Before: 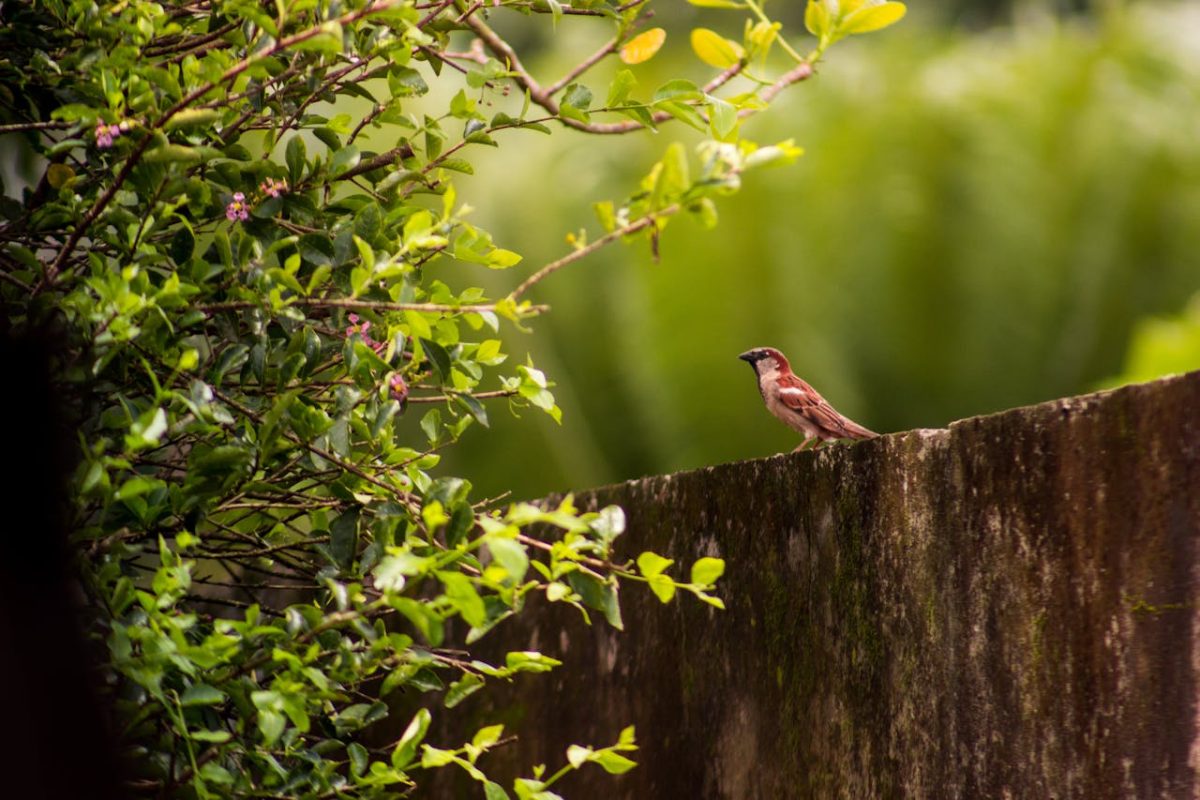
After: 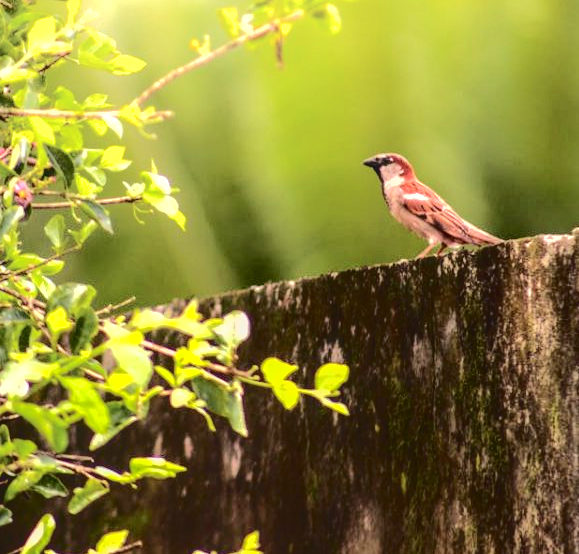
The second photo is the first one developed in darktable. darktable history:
tone curve: curves: ch0 [(0, 0) (0.003, 0.089) (0.011, 0.089) (0.025, 0.088) (0.044, 0.089) (0.069, 0.094) (0.1, 0.108) (0.136, 0.119) (0.177, 0.147) (0.224, 0.204) (0.277, 0.28) (0.335, 0.389) (0.399, 0.486) (0.468, 0.588) (0.543, 0.647) (0.623, 0.705) (0.709, 0.759) (0.801, 0.815) (0.898, 0.873) (1, 1)], color space Lab, independent channels, preserve colors none
exposure: exposure 0.94 EV, compensate highlight preservation false
crop: left 31.382%, top 24.33%, right 20.291%, bottom 6.339%
shadows and highlights: shadows -23.58, highlights 46.39, soften with gaussian
local contrast: on, module defaults
